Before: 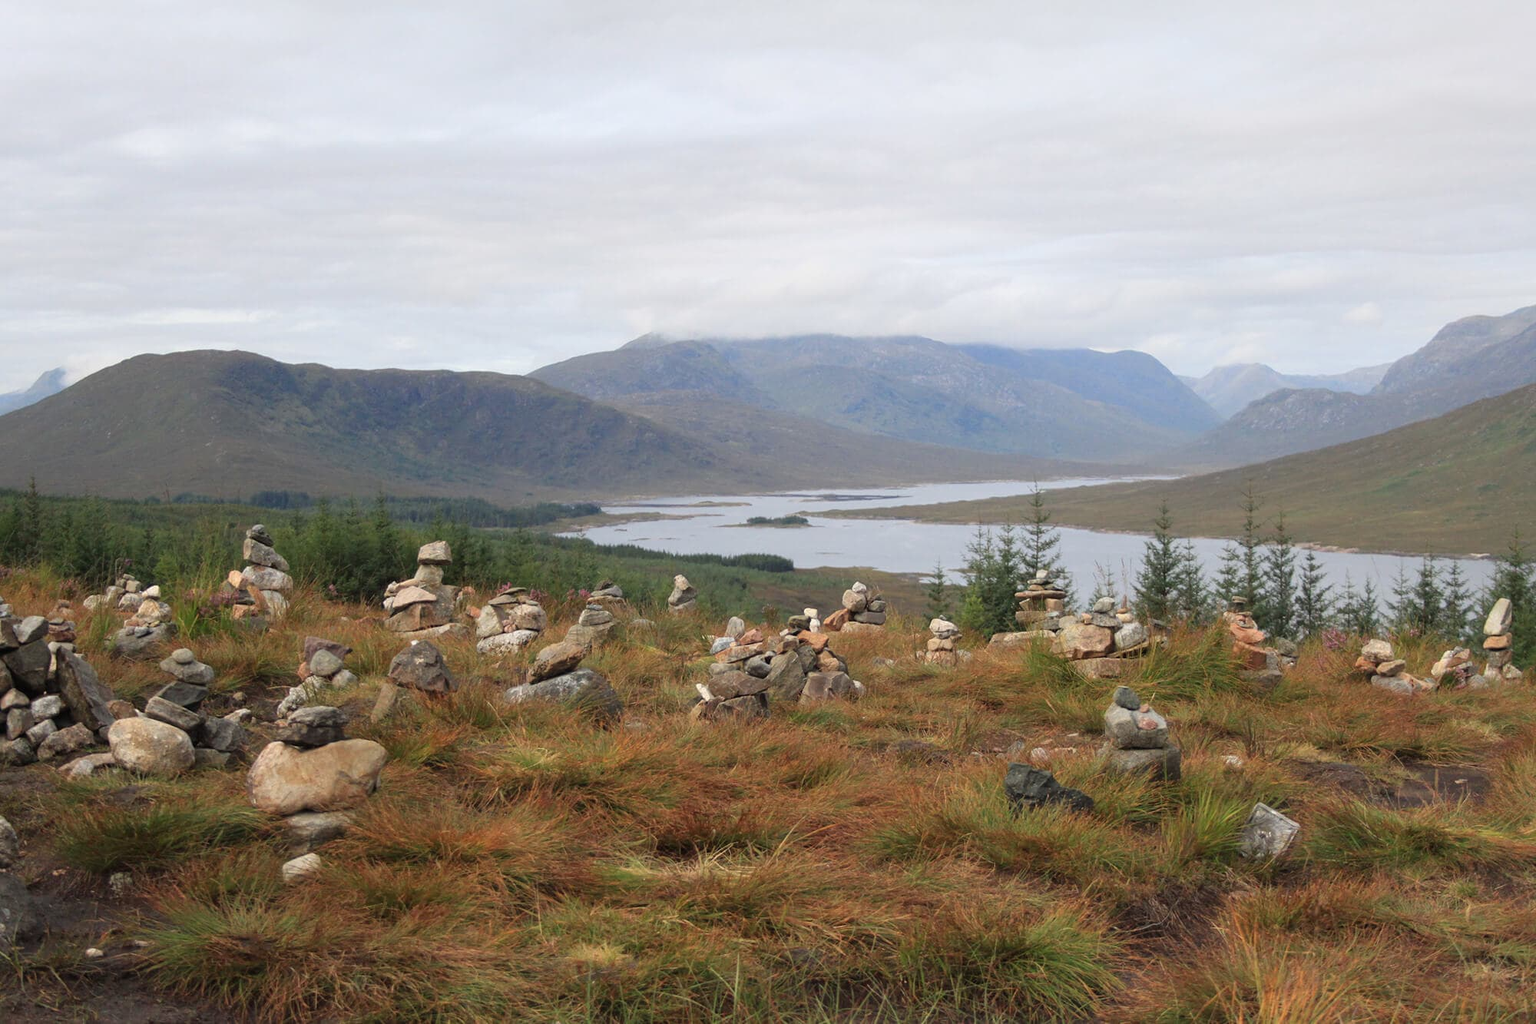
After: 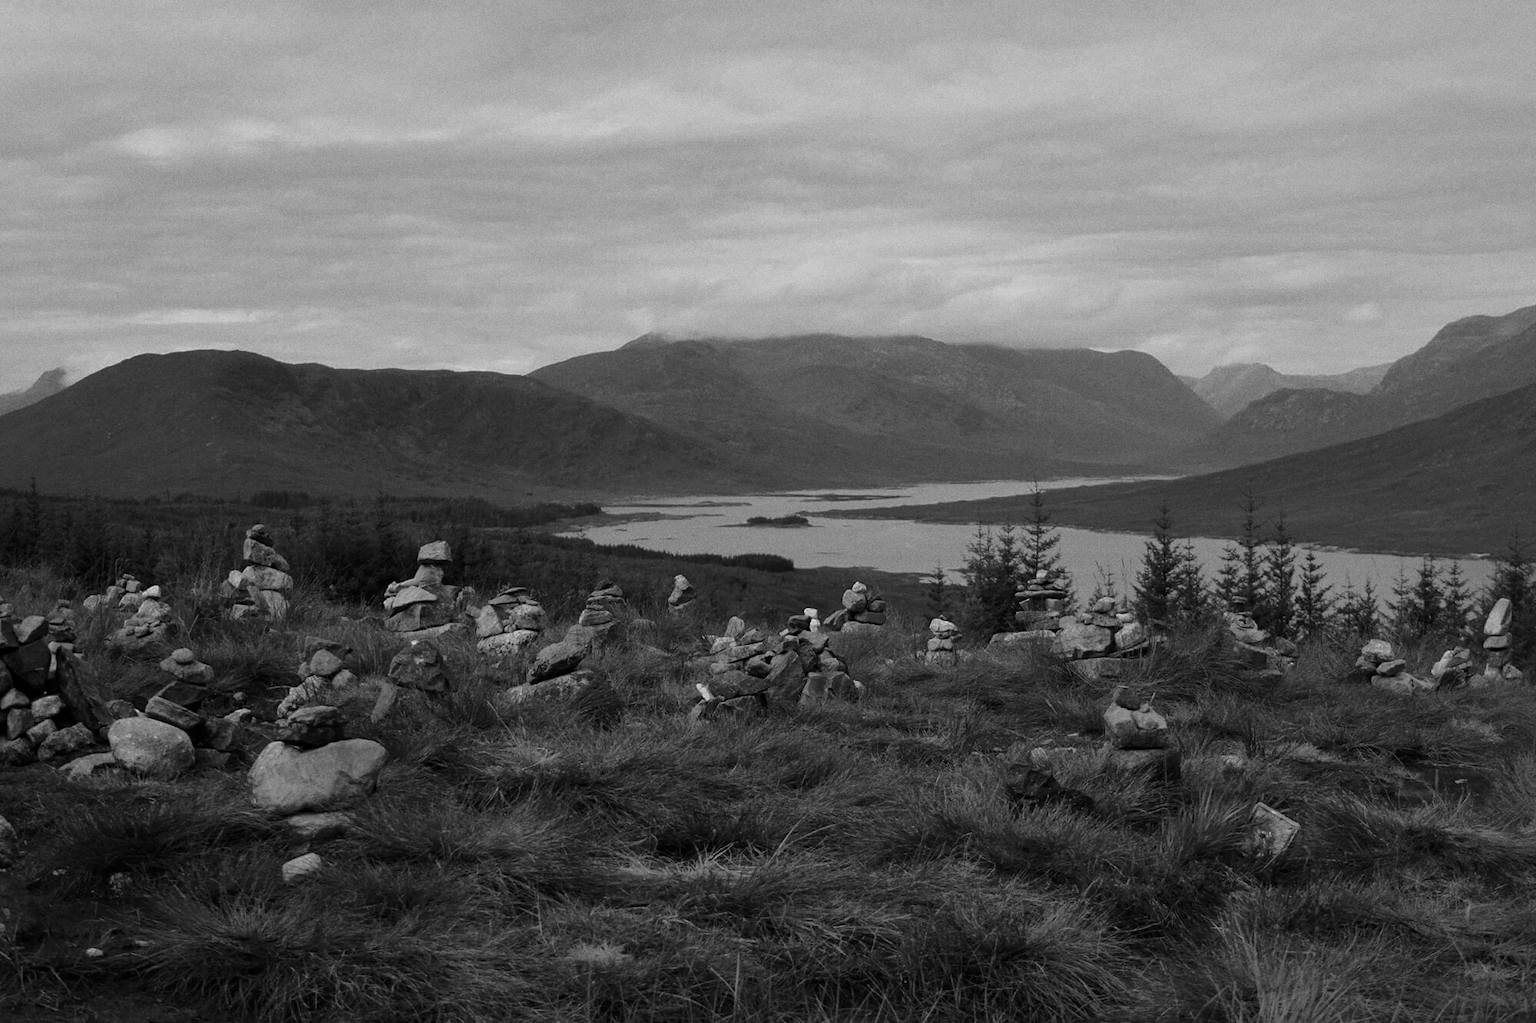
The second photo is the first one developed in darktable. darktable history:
grain: on, module defaults
shadows and highlights: on, module defaults
exposure: compensate highlight preservation false
contrast brightness saturation: contrast -0.03, brightness -0.59, saturation -1
